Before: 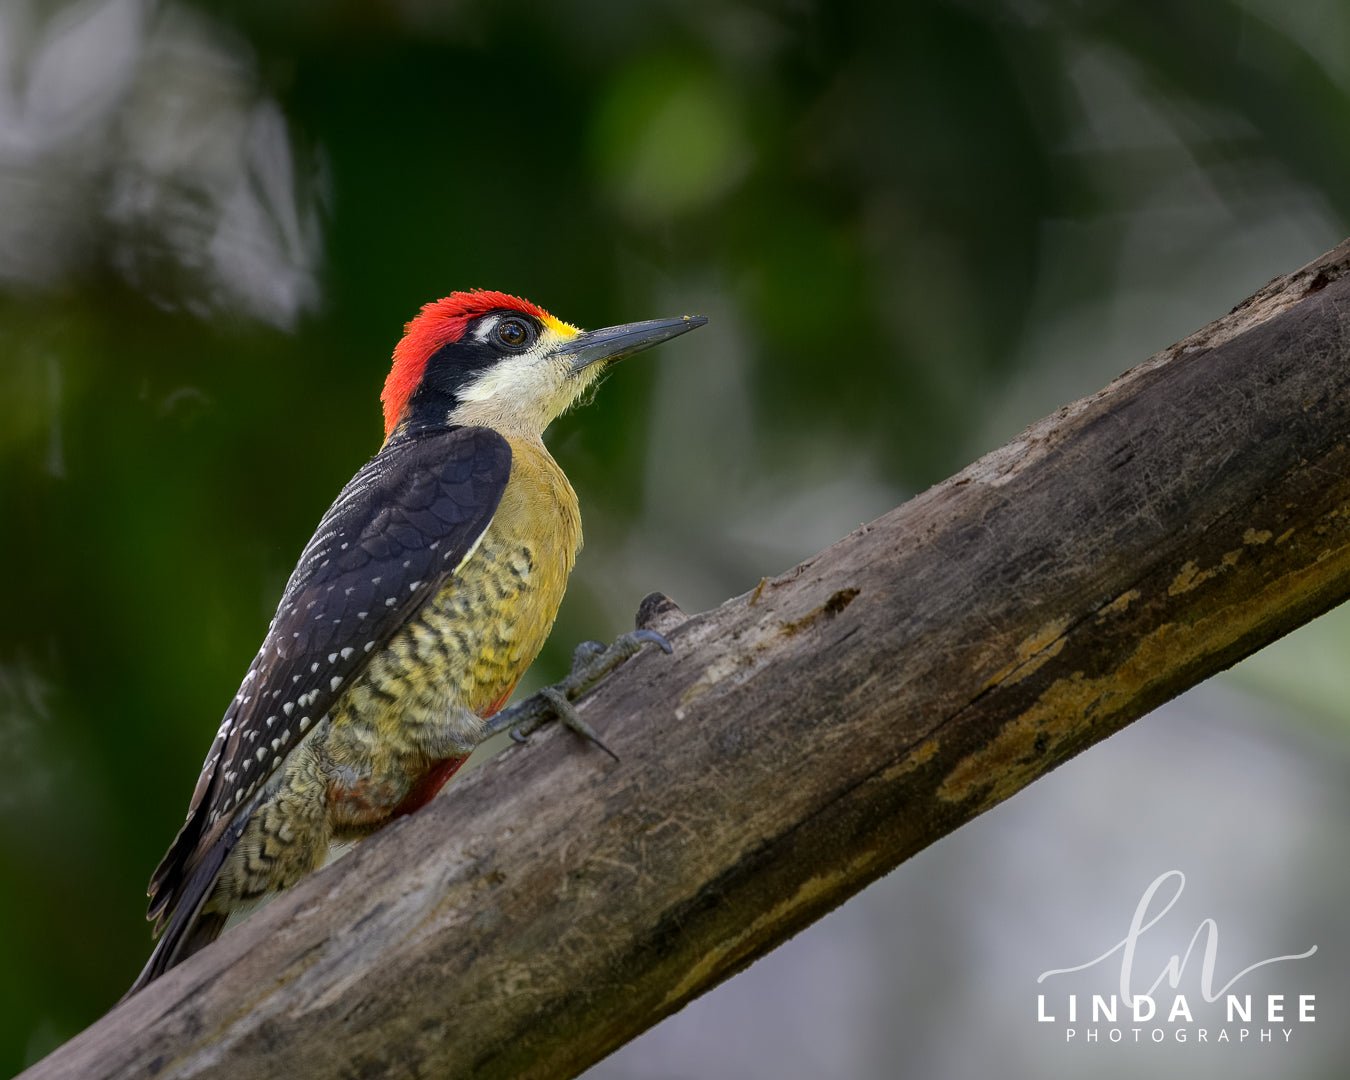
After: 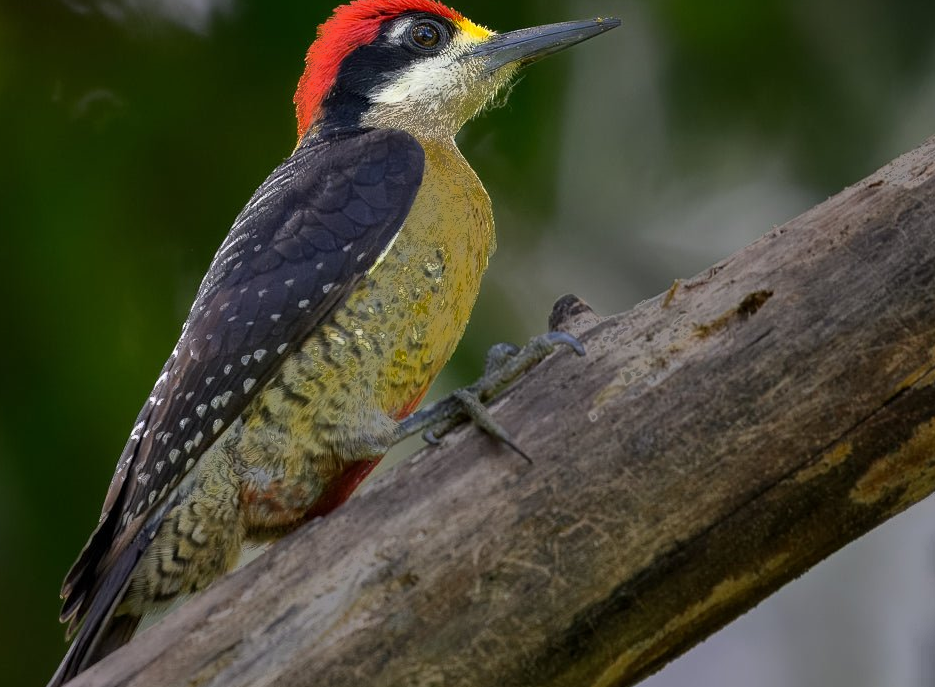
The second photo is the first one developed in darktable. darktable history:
crop: left 6.488%, top 27.668%, right 24.183%, bottom 8.656%
fill light: exposure -0.73 EV, center 0.69, width 2.2
color balance: contrast fulcrum 17.78%
